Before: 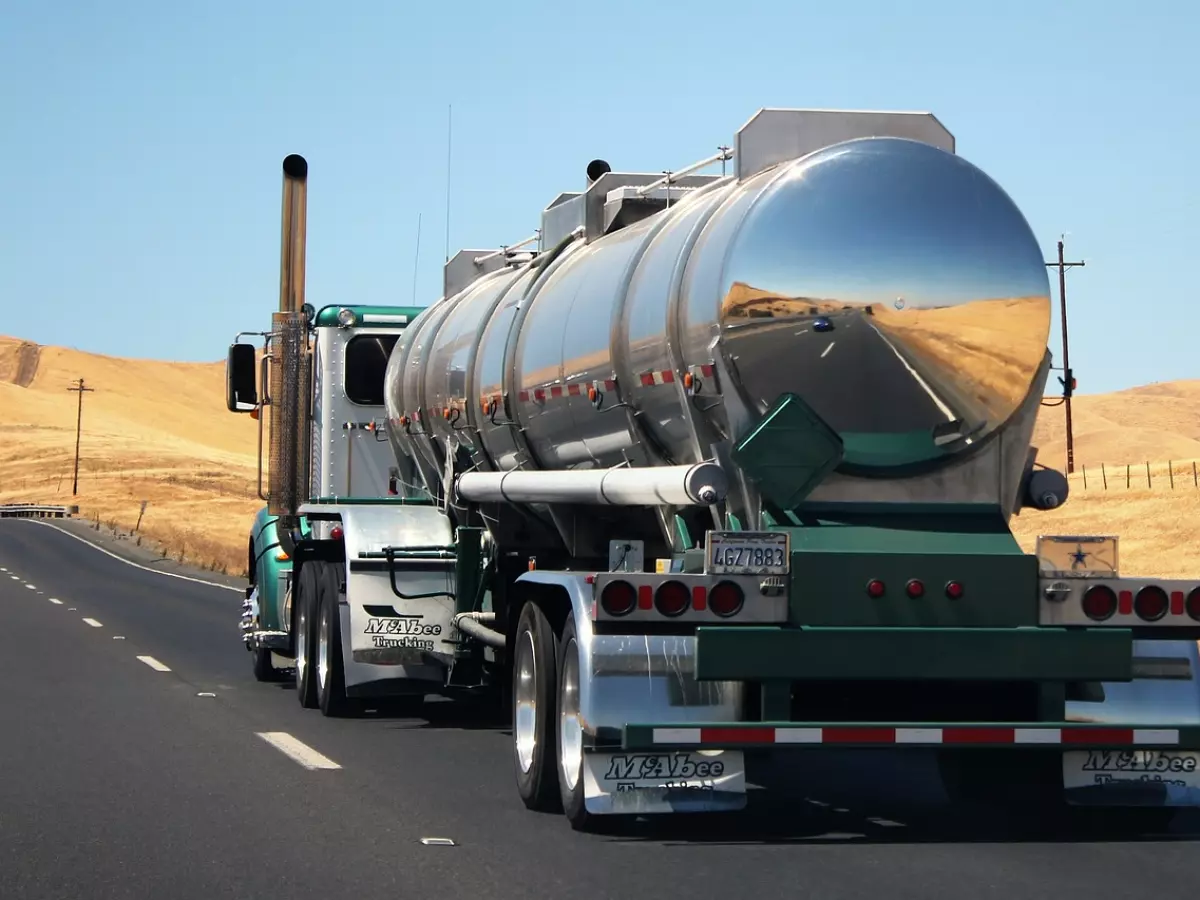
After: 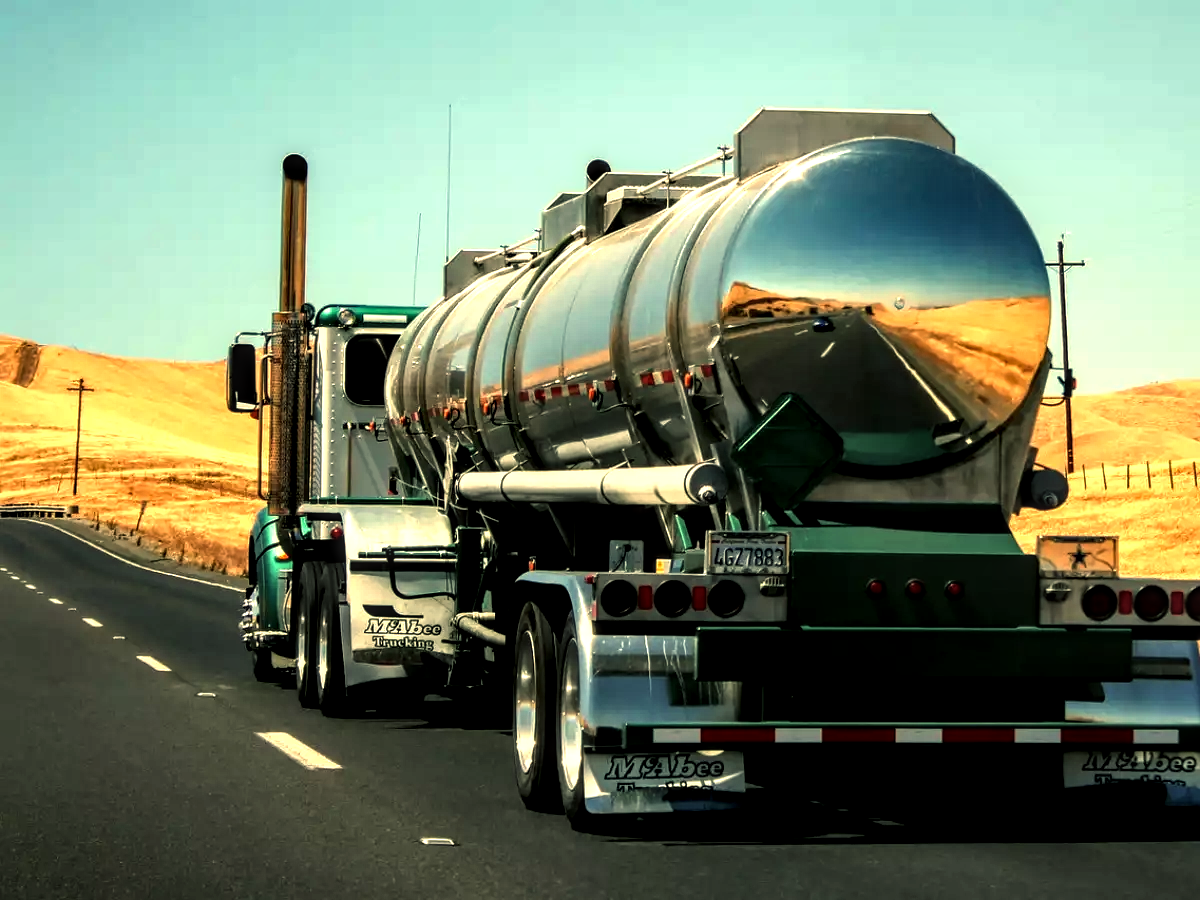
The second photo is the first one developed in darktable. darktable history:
local contrast: detail 160%
color balance: mode lift, gamma, gain (sRGB), lift [1.014, 0.966, 0.918, 0.87], gamma [0.86, 0.734, 0.918, 0.976], gain [1.063, 1.13, 1.063, 0.86]
exposure: exposure 0.128 EV, compensate highlight preservation false
